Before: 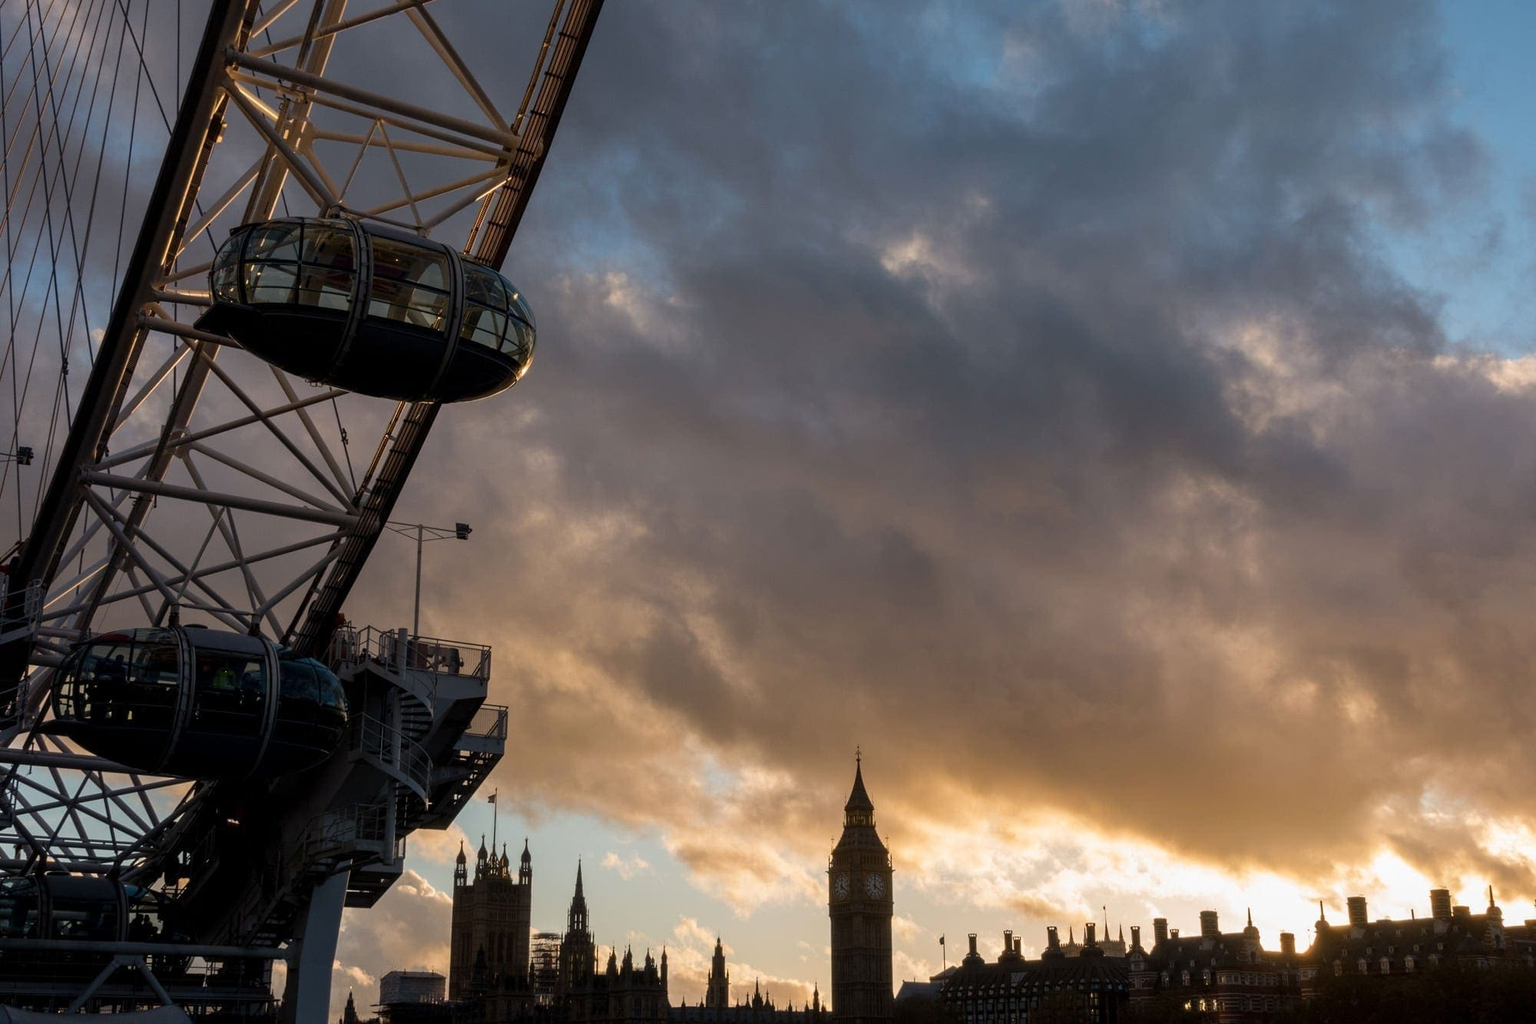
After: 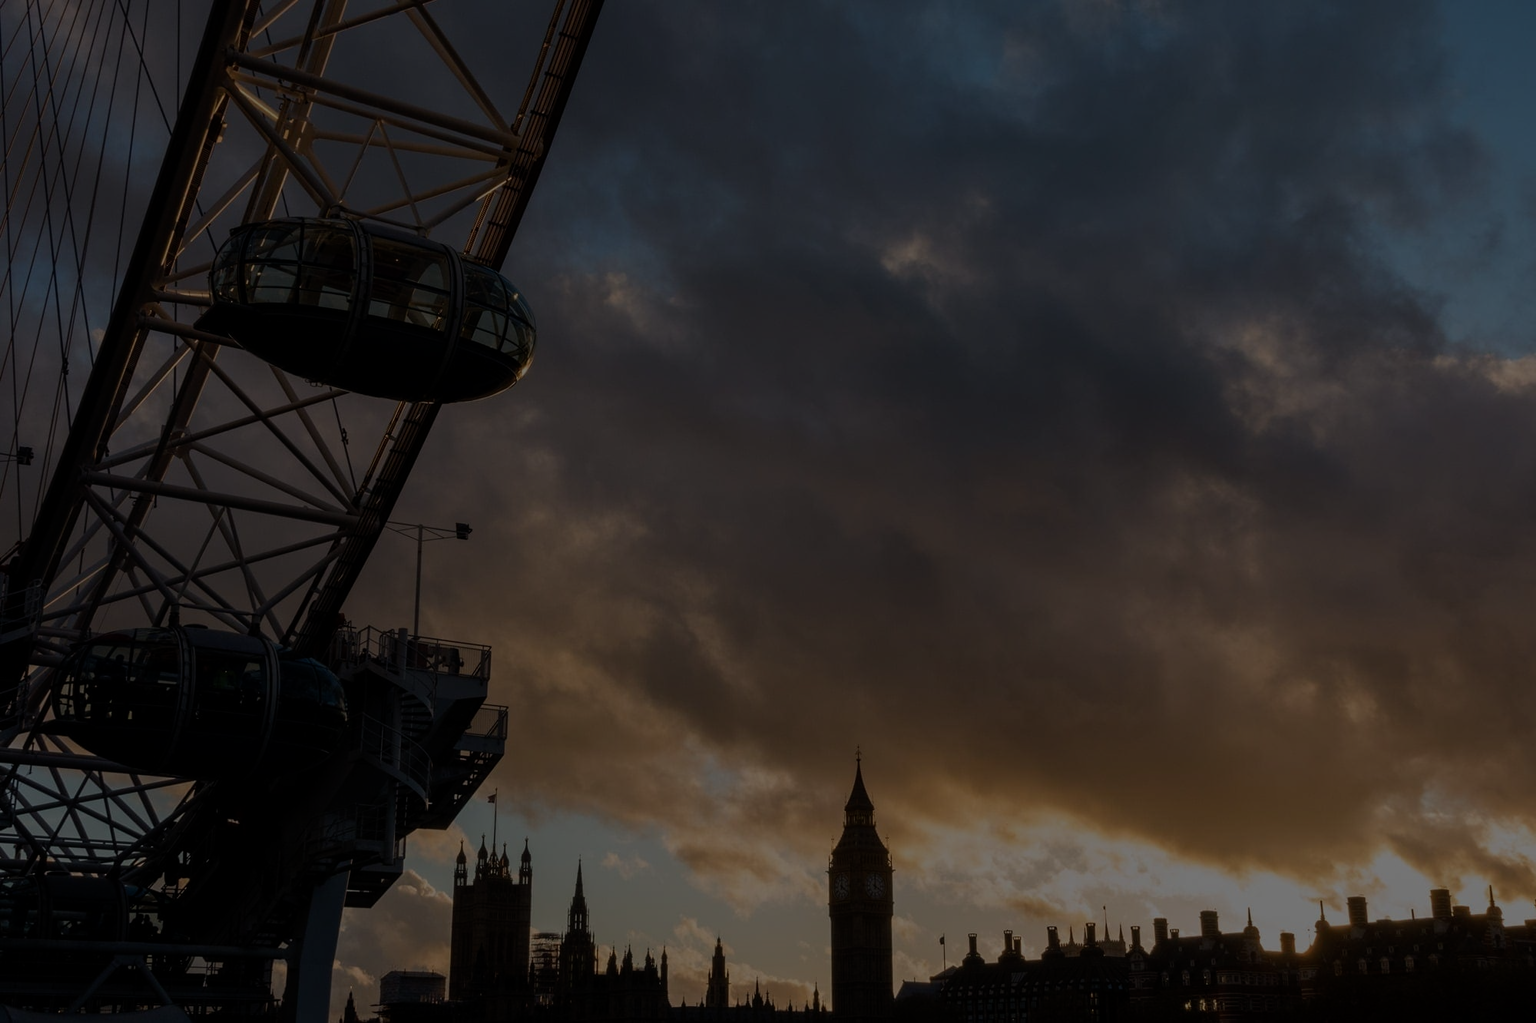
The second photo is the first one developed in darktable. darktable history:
exposure: exposure -2.446 EV
